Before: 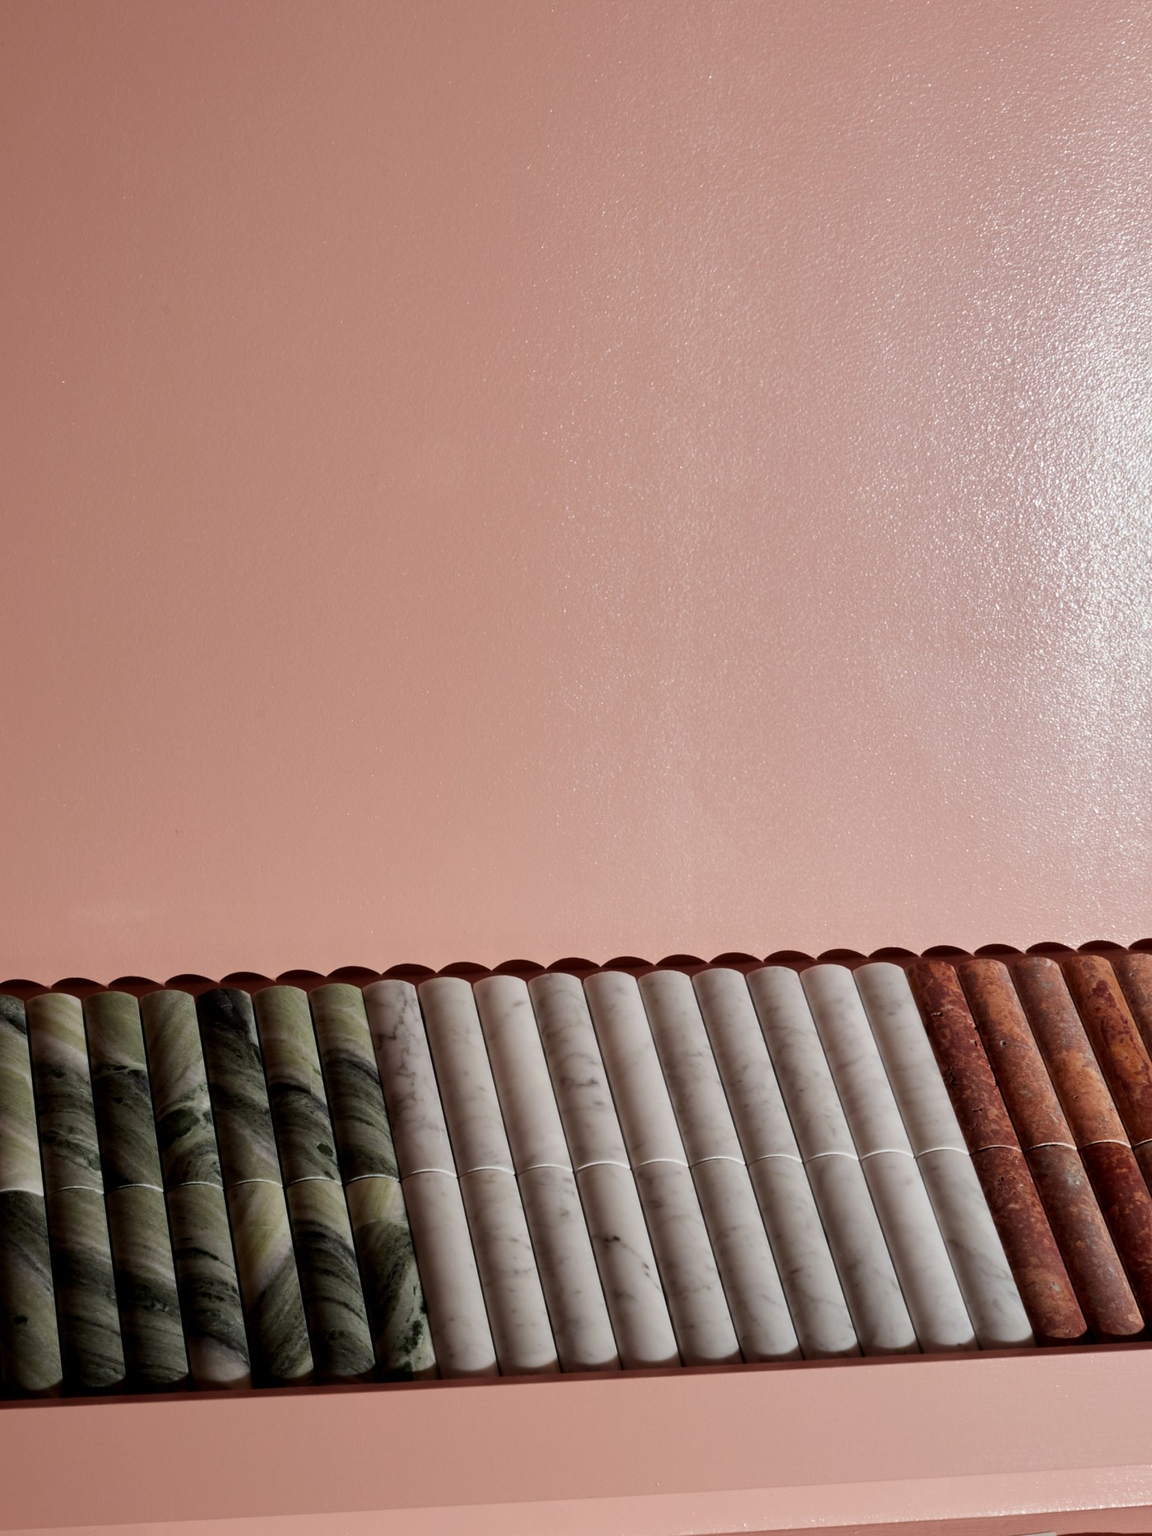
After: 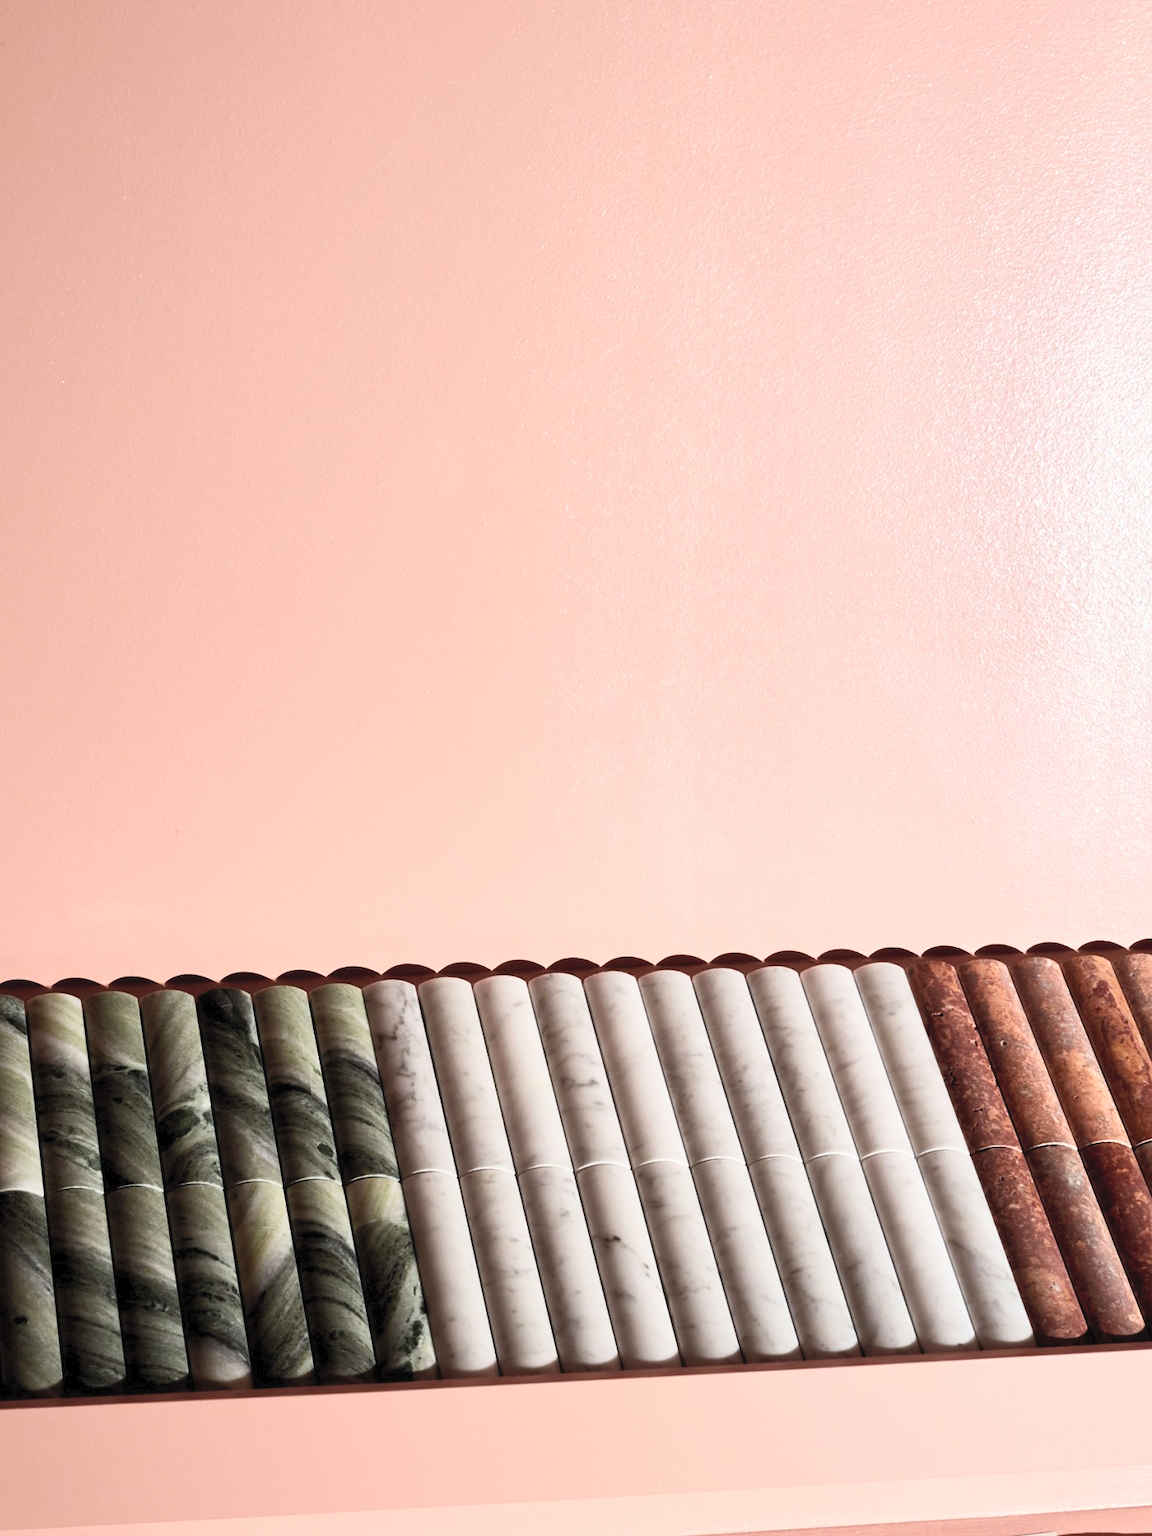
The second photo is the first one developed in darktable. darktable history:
contrast brightness saturation: contrast 0.386, brightness 0.541
